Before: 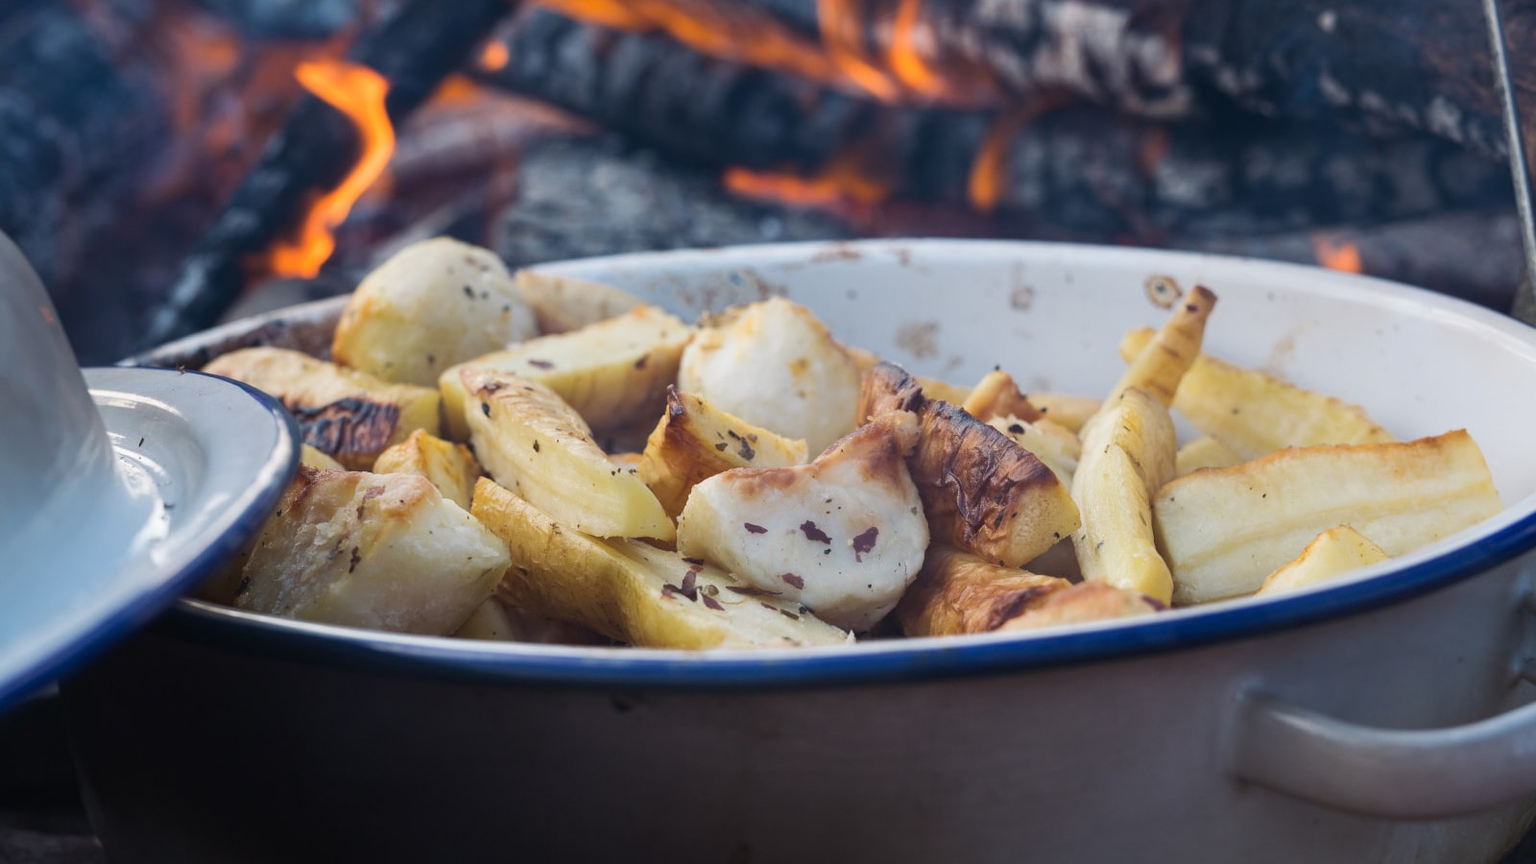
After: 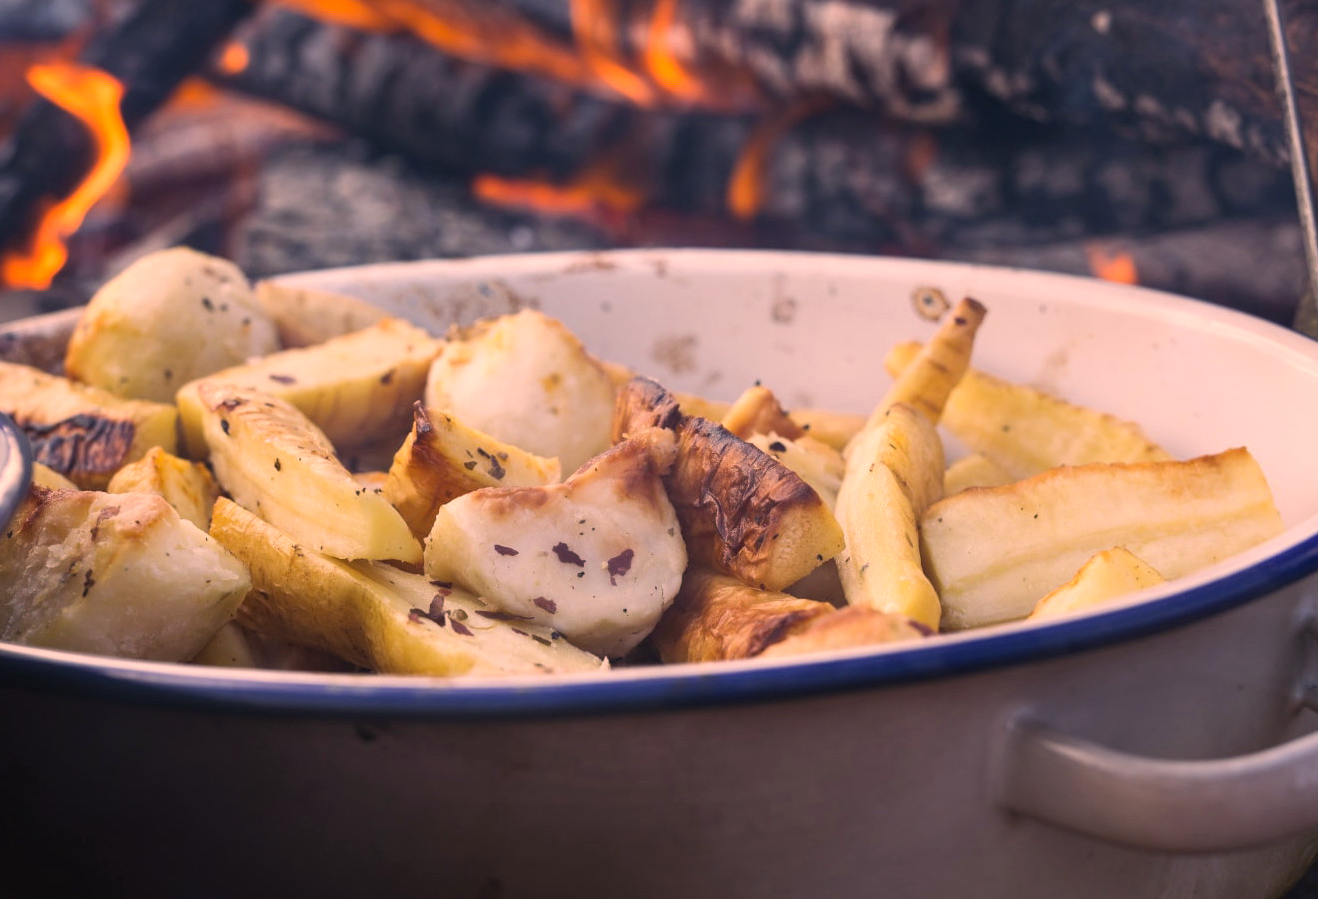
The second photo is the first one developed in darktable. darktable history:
color correction: highlights a* 21.16, highlights b* 19.61
color balance rgb: linear chroma grading › shadows -3%, linear chroma grading › highlights -4%
exposure: exposure 0.161 EV, compensate highlight preservation false
crop: left 17.582%, bottom 0.031%
